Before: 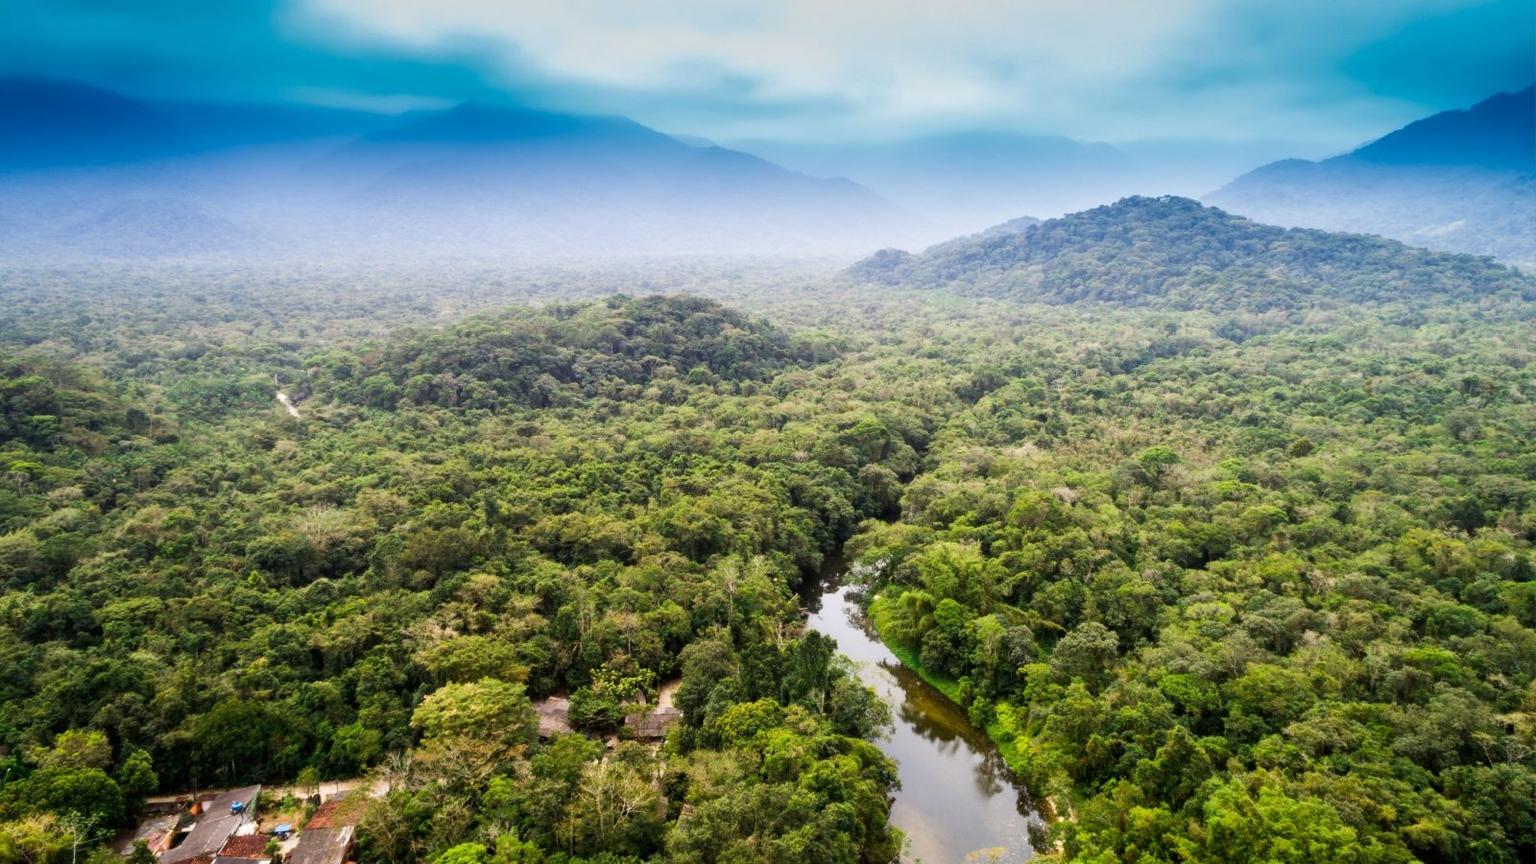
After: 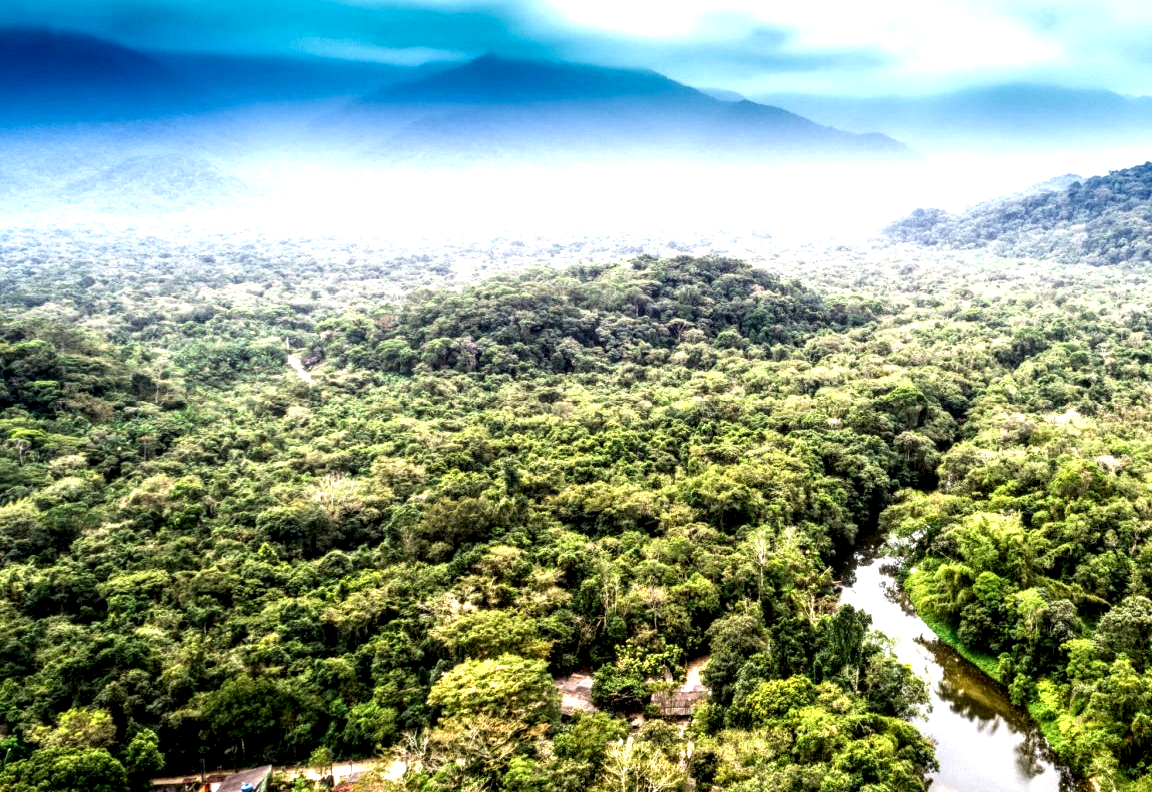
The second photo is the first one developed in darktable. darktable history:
exposure: black level correction 0, exposure 0.7 EV, compensate exposure bias true, compensate highlight preservation false
crop: top 5.803%, right 27.864%, bottom 5.804%
local contrast: detail 203%
